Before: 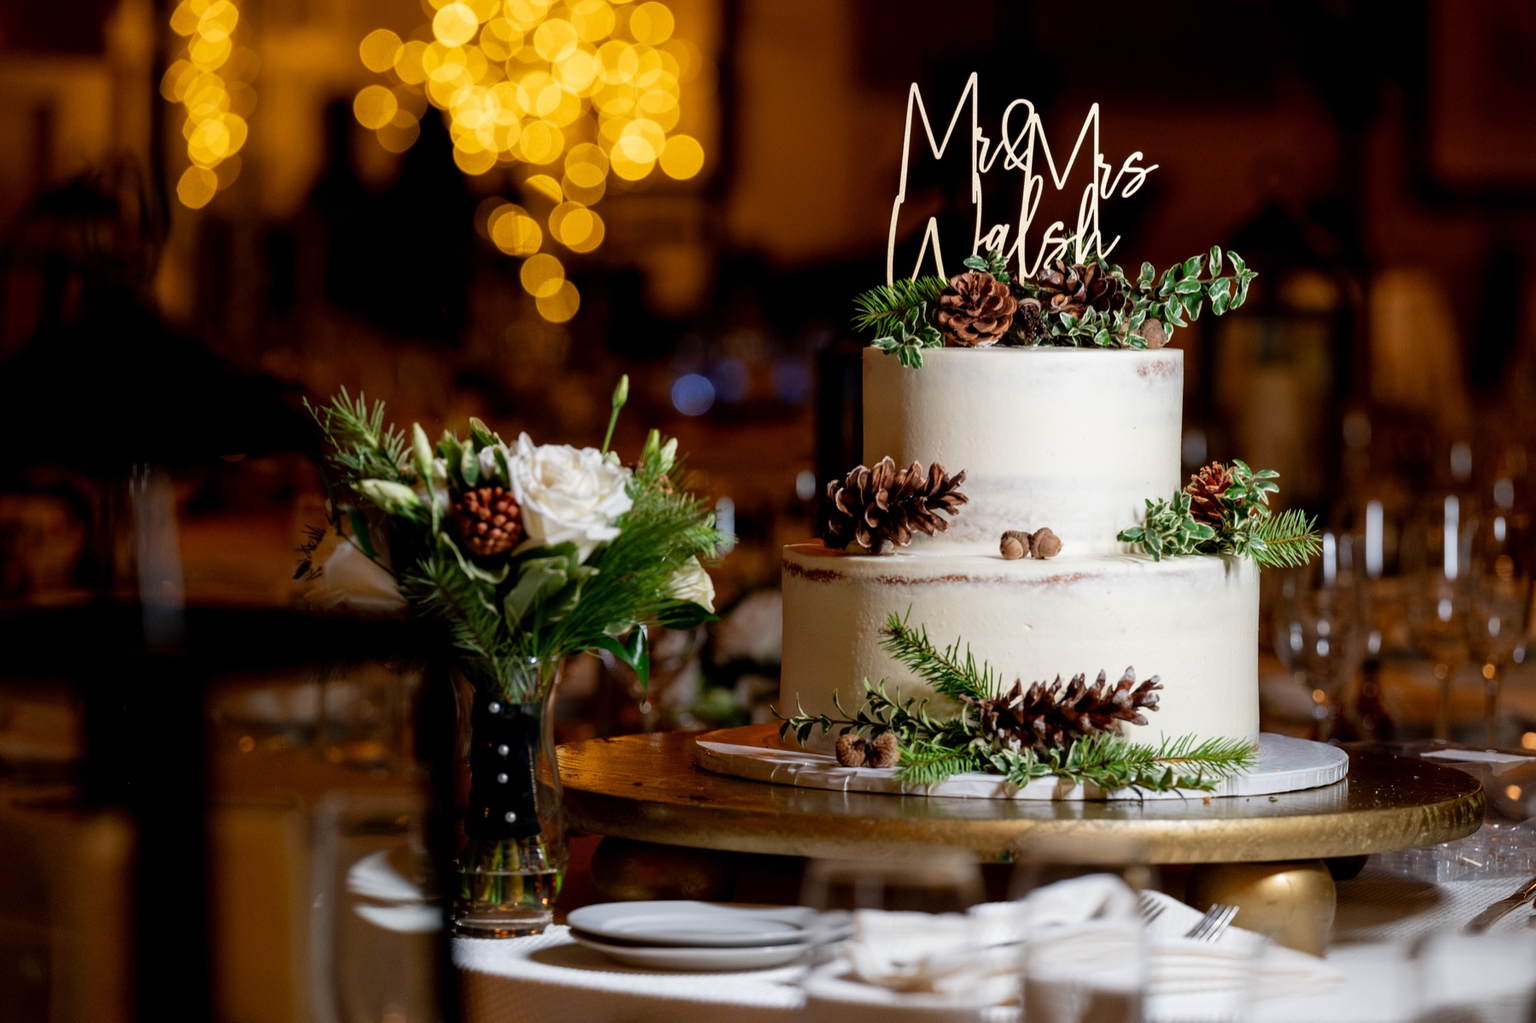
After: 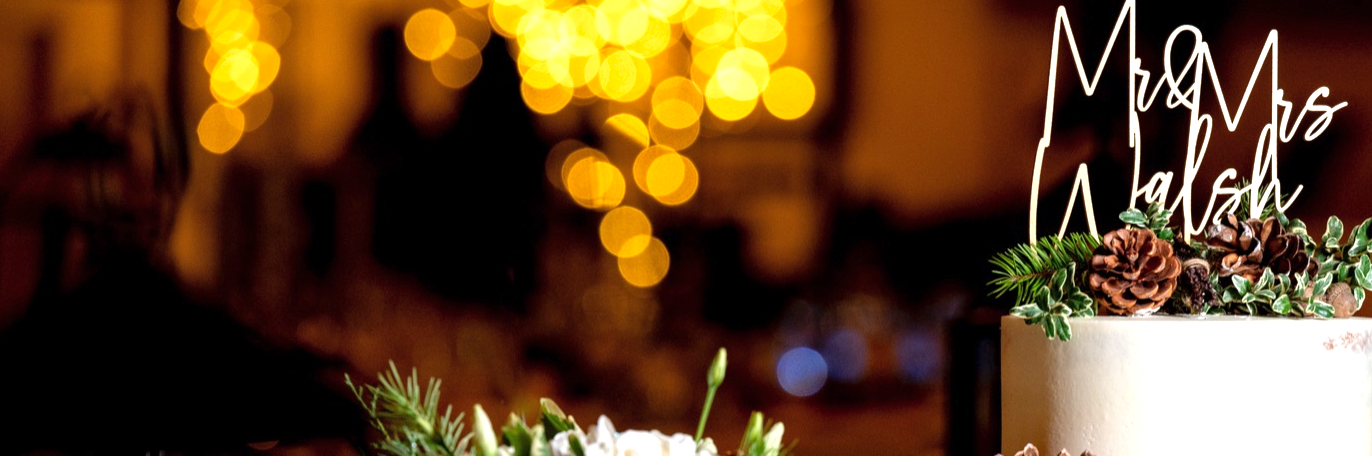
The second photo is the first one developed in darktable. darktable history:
exposure: exposure 0.77 EV, compensate highlight preservation false
shadows and highlights: shadows 25, highlights -25
crop: left 0.579%, top 7.627%, right 23.167%, bottom 54.275%
